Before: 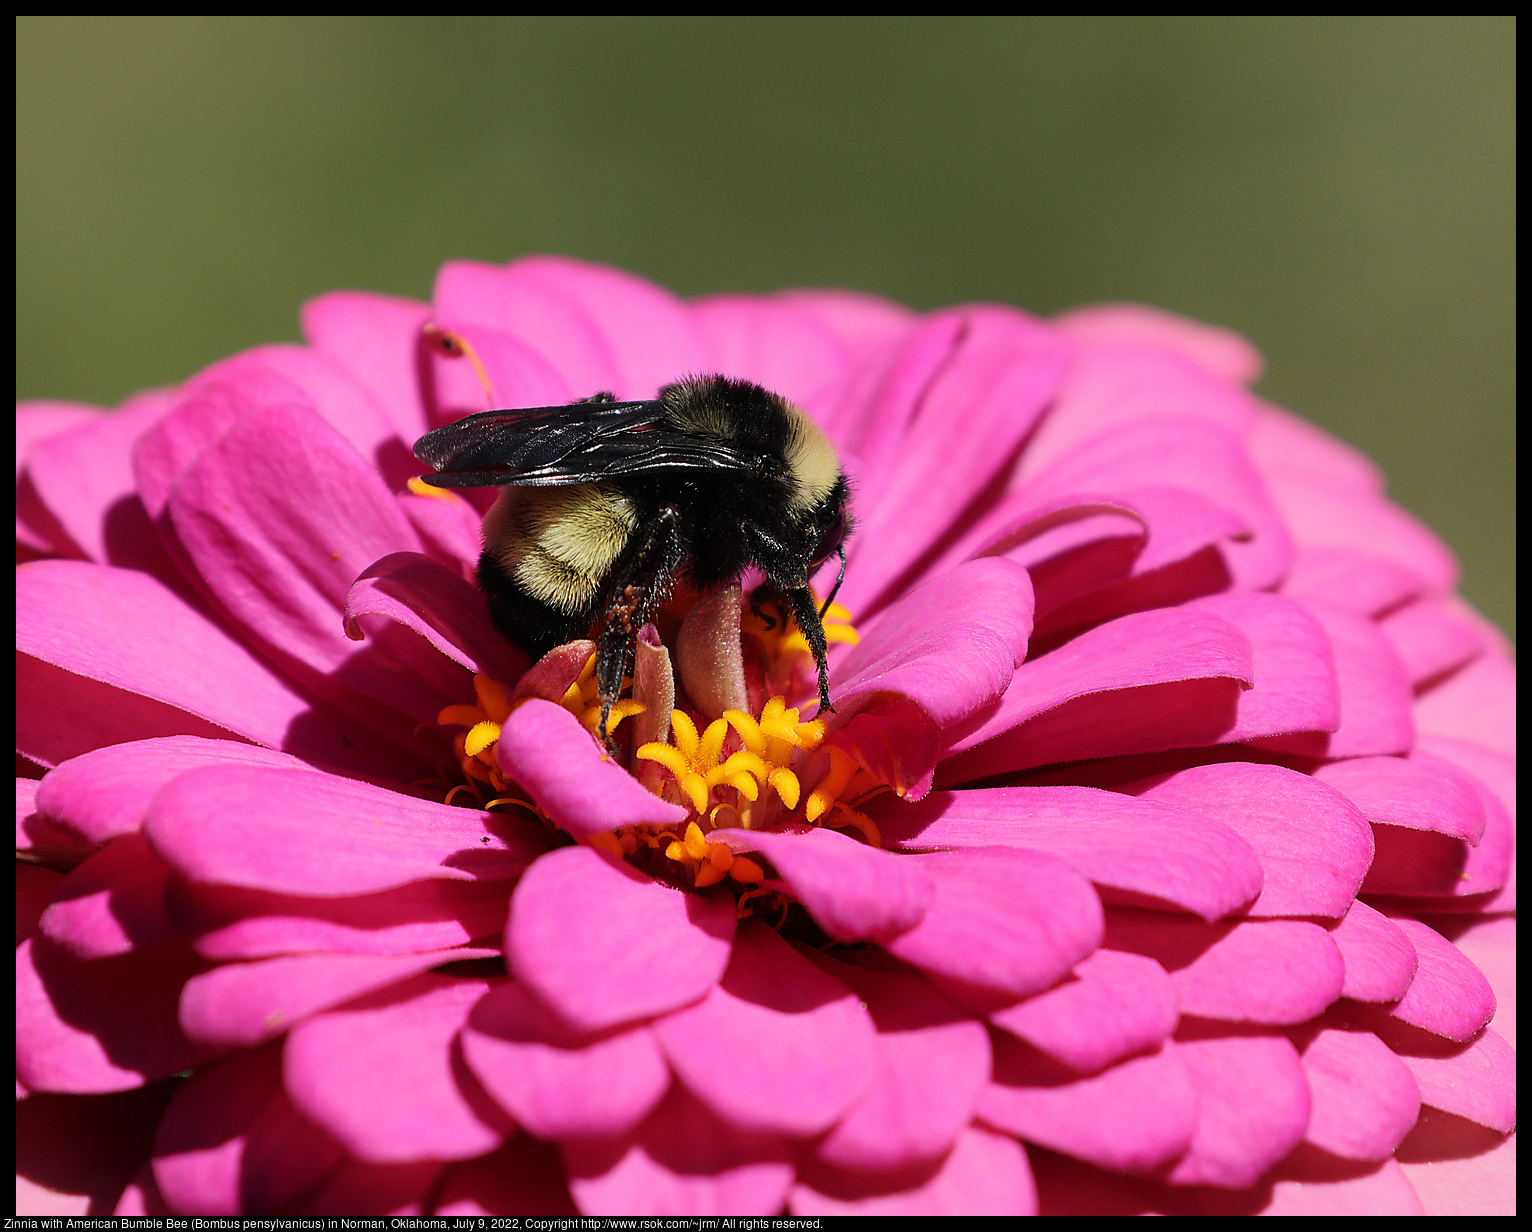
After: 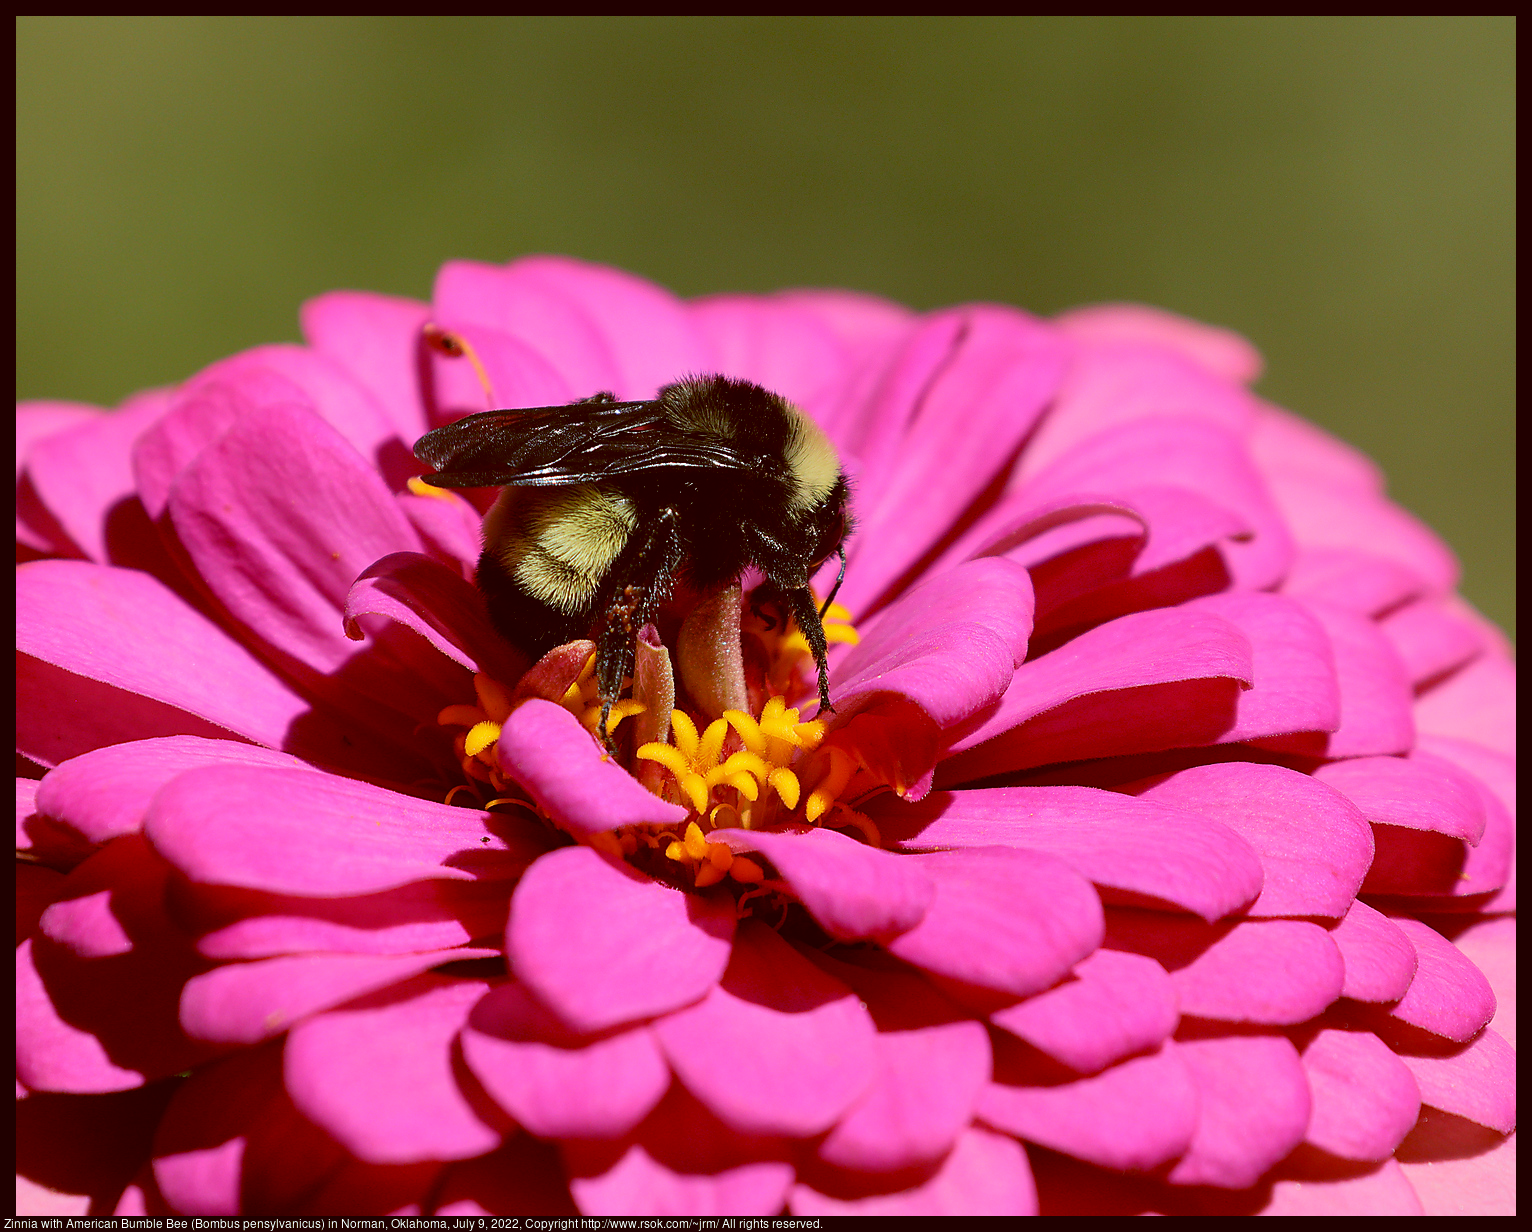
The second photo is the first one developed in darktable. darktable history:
velvia: on, module defaults
color balance: lift [1, 1.015, 1.004, 0.985], gamma [1, 0.958, 0.971, 1.042], gain [1, 0.956, 0.977, 1.044]
rgb curve: curves: ch2 [(0, 0) (0.567, 0.512) (1, 1)], mode RGB, independent channels
exposure: compensate highlight preservation false
